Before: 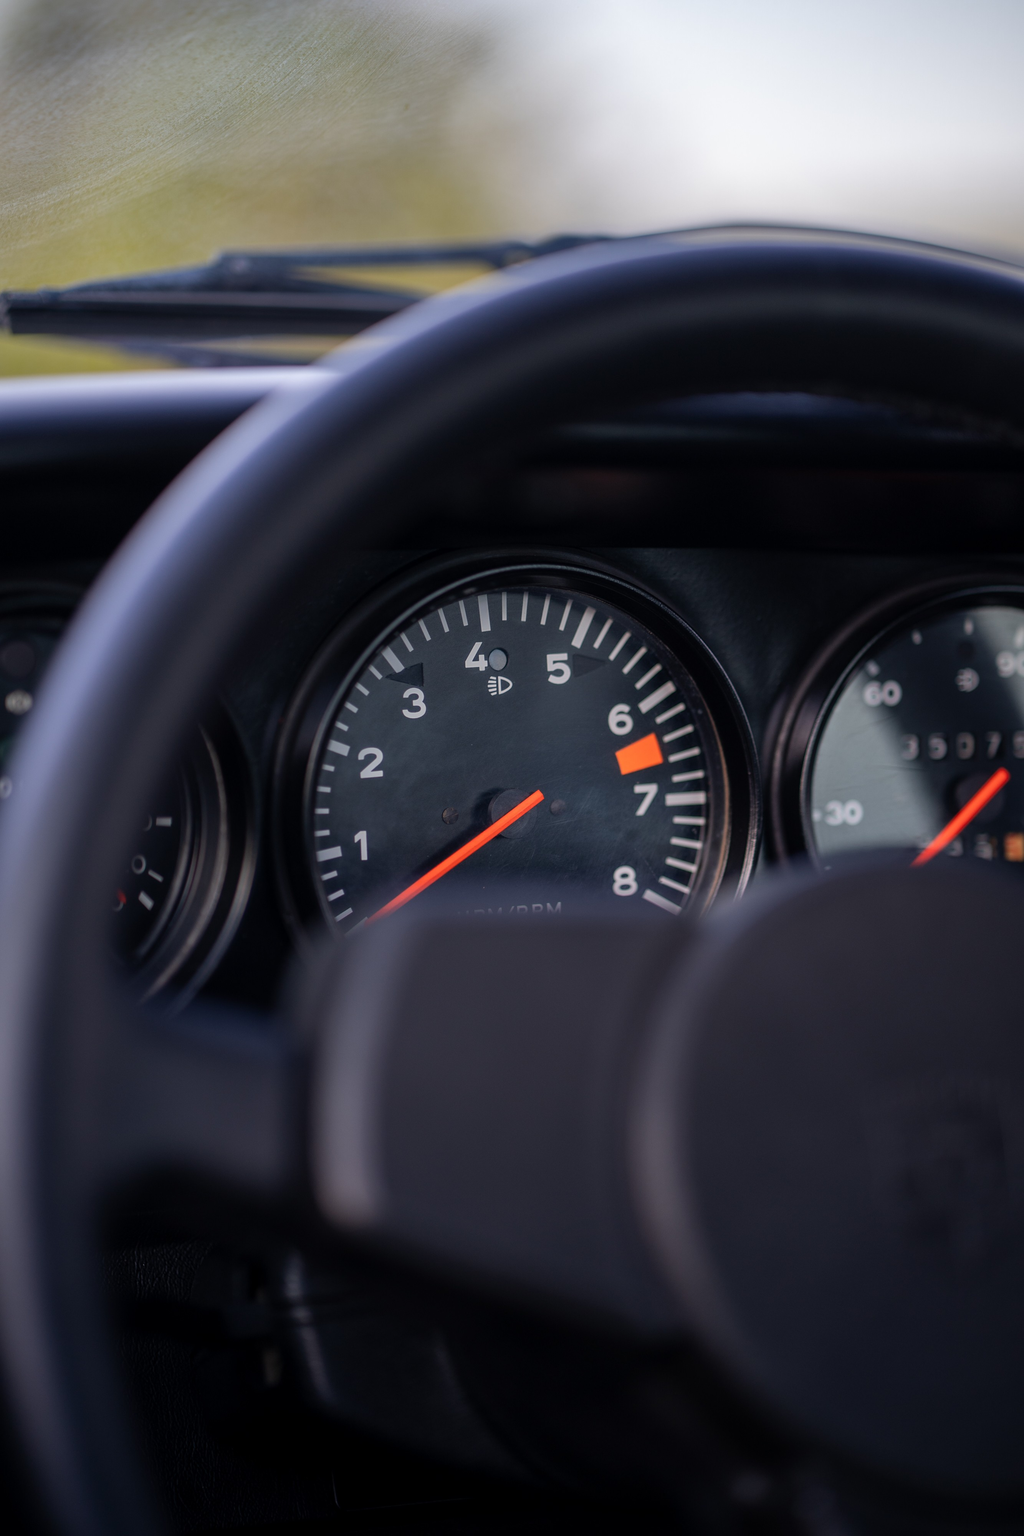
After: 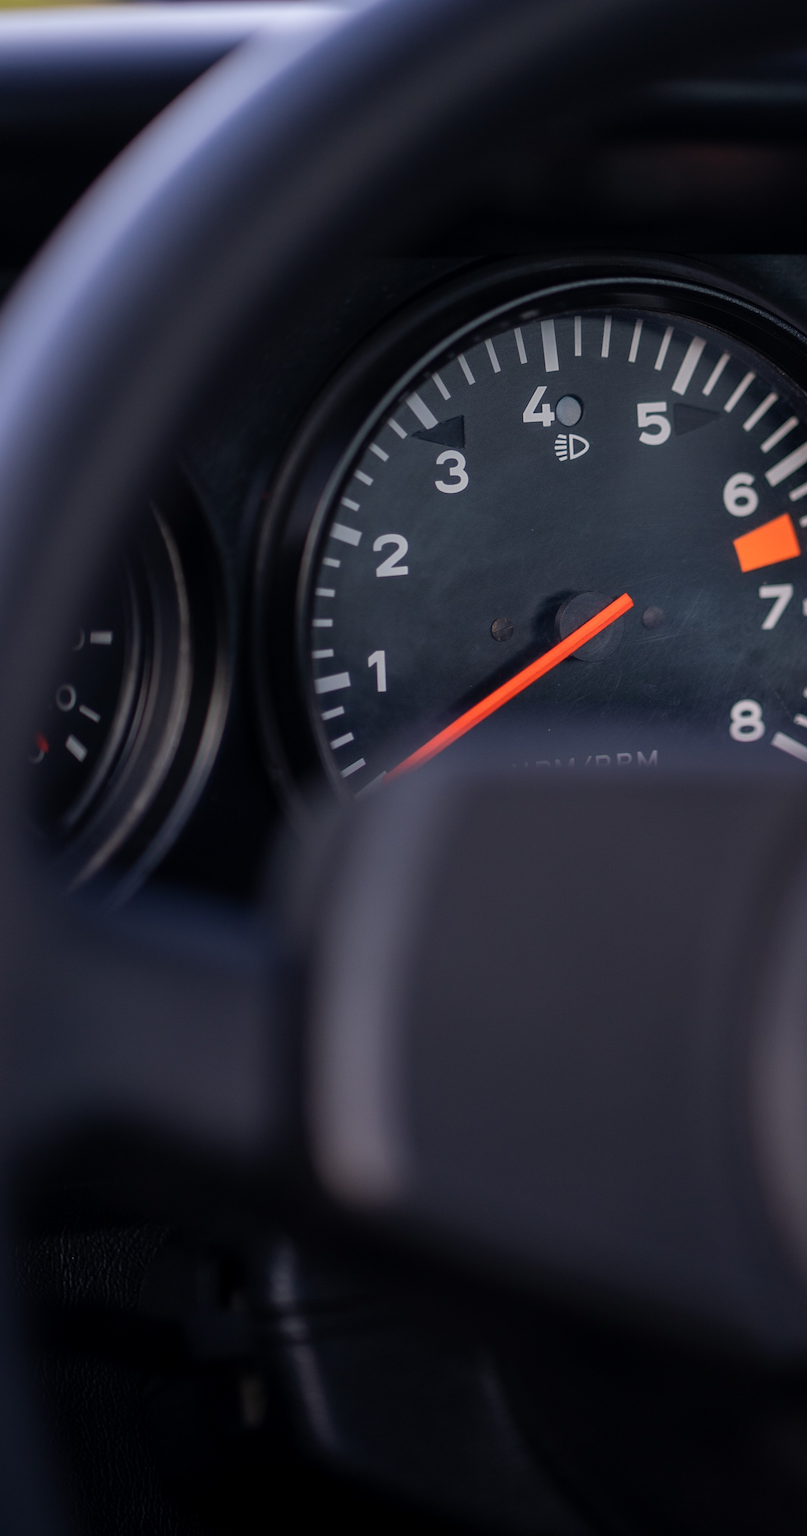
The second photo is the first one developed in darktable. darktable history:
crop: left 8.966%, top 23.852%, right 34.699%, bottom 4.703%
white balance: red 1, blue 1
